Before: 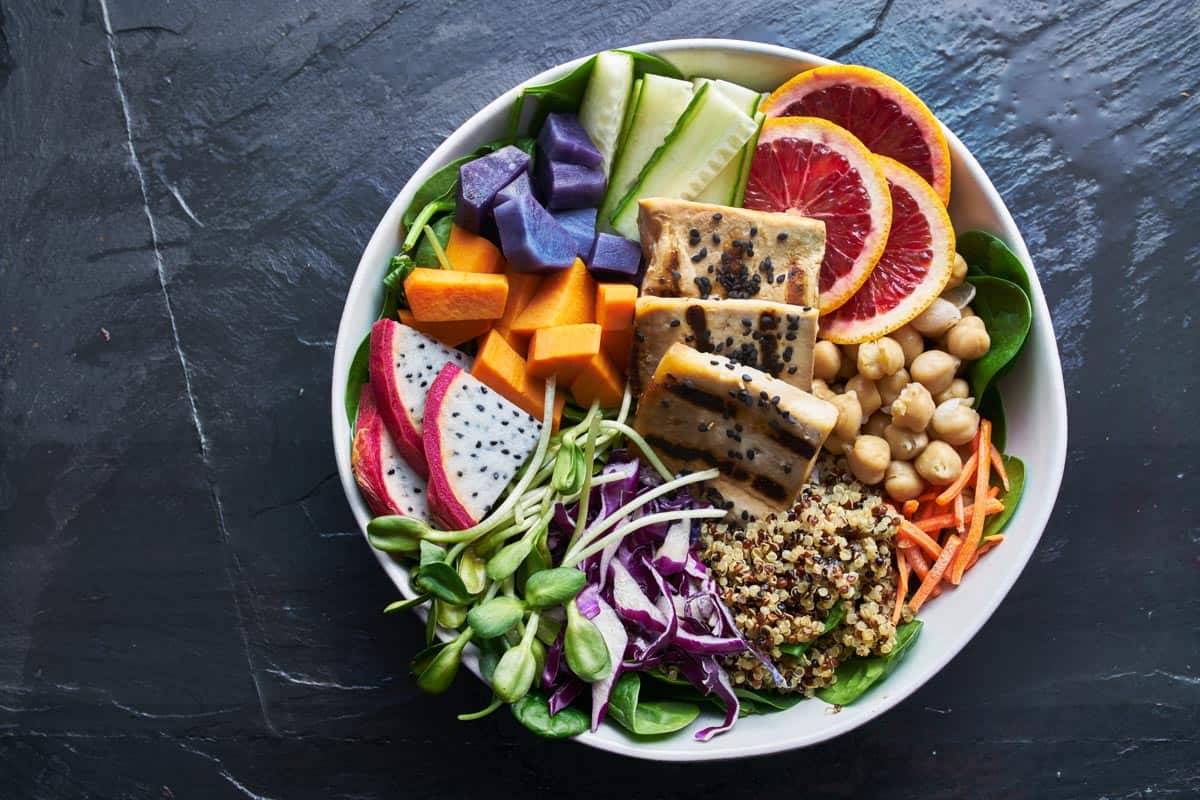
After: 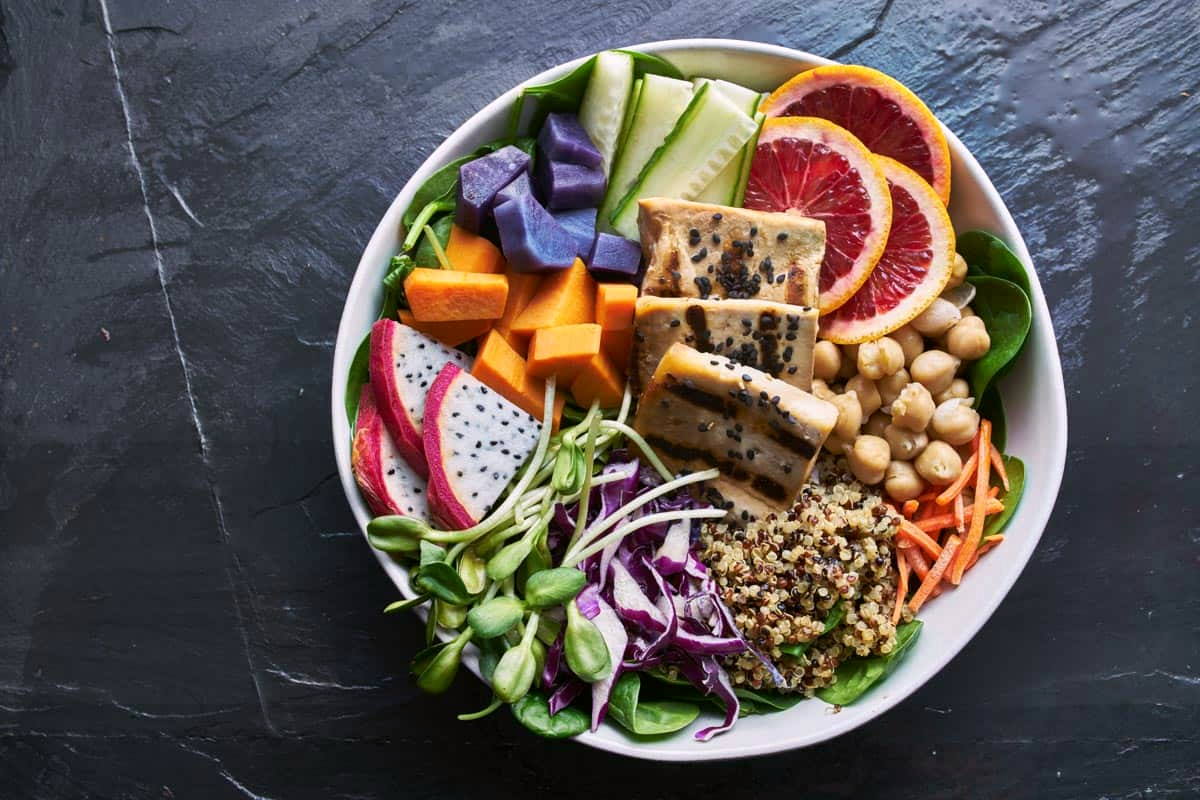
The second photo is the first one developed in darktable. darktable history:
color correction: highlights a* 3.05, highlights b* -1.34, shadows a* -0.111, shadows b* 2.53, saturation 0.981
